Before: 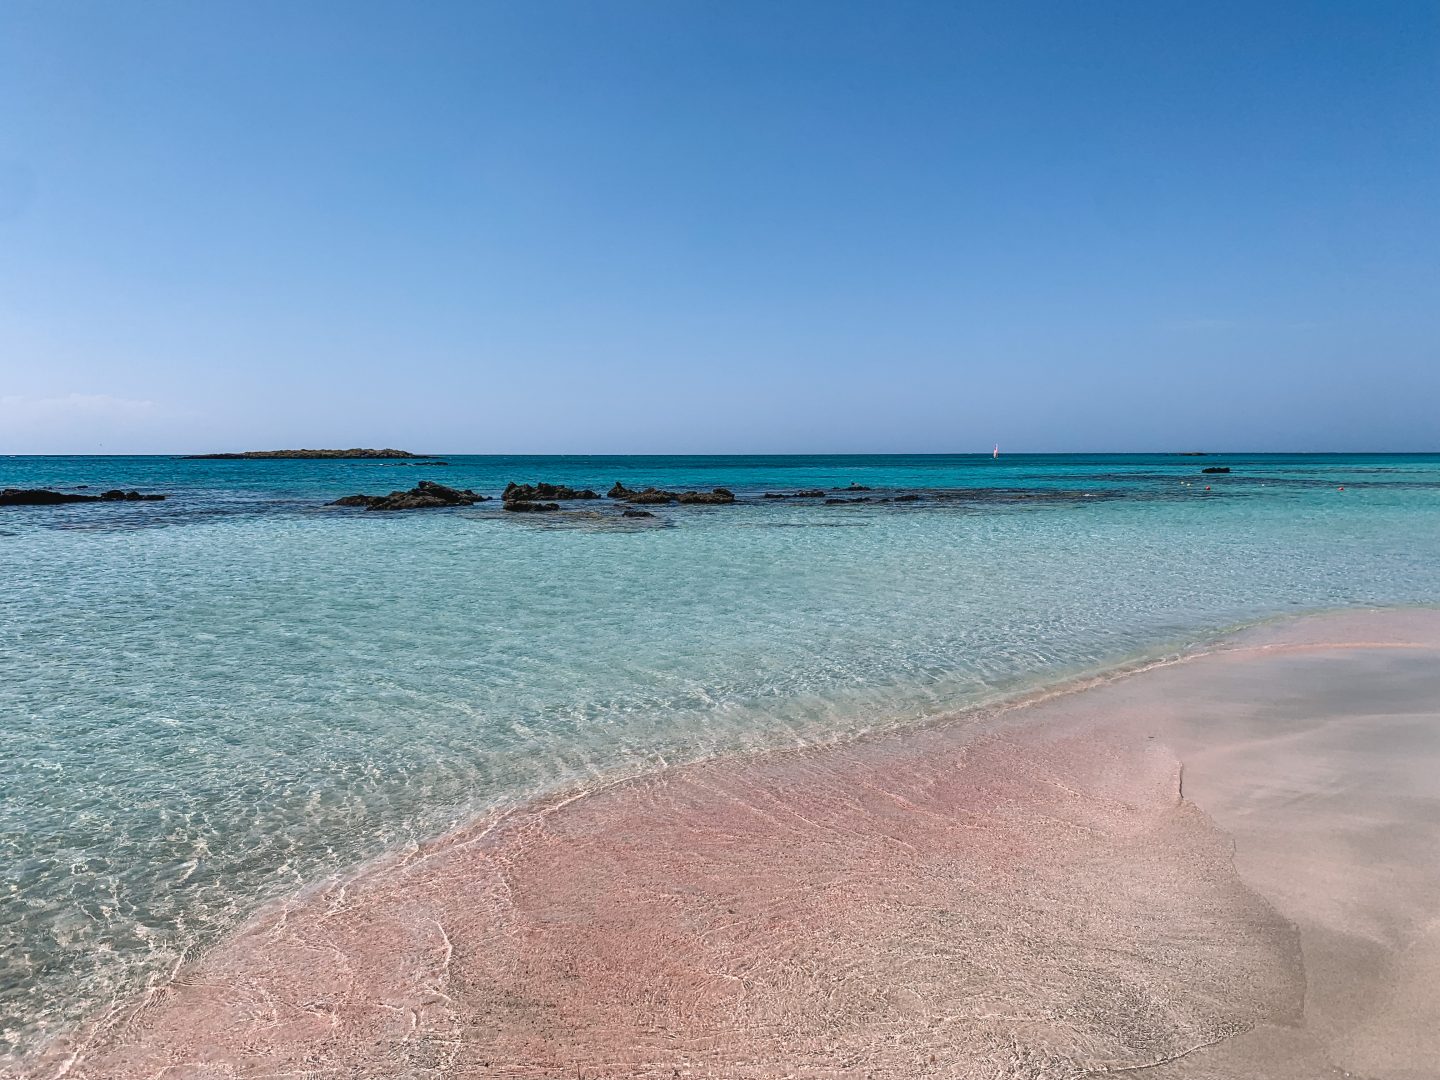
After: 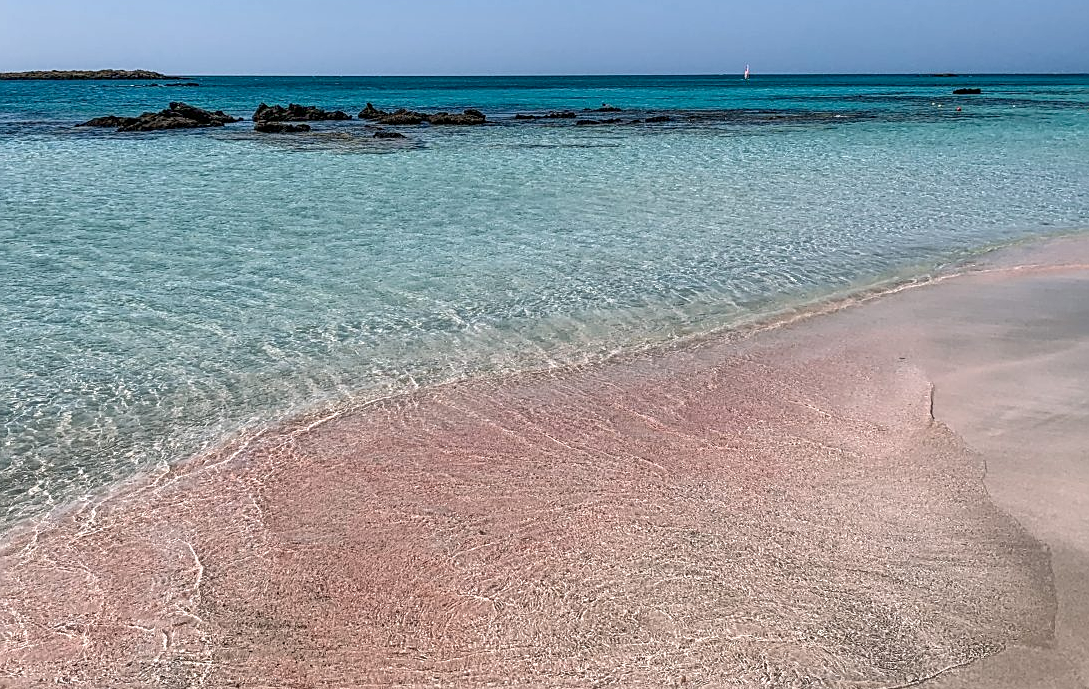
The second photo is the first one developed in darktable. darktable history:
sharpen: on, module defaults
local contrast: on, module defaults
crop and rotate: left 17.299%, top 35.115%, right 7.015%, bottom 1.024%
